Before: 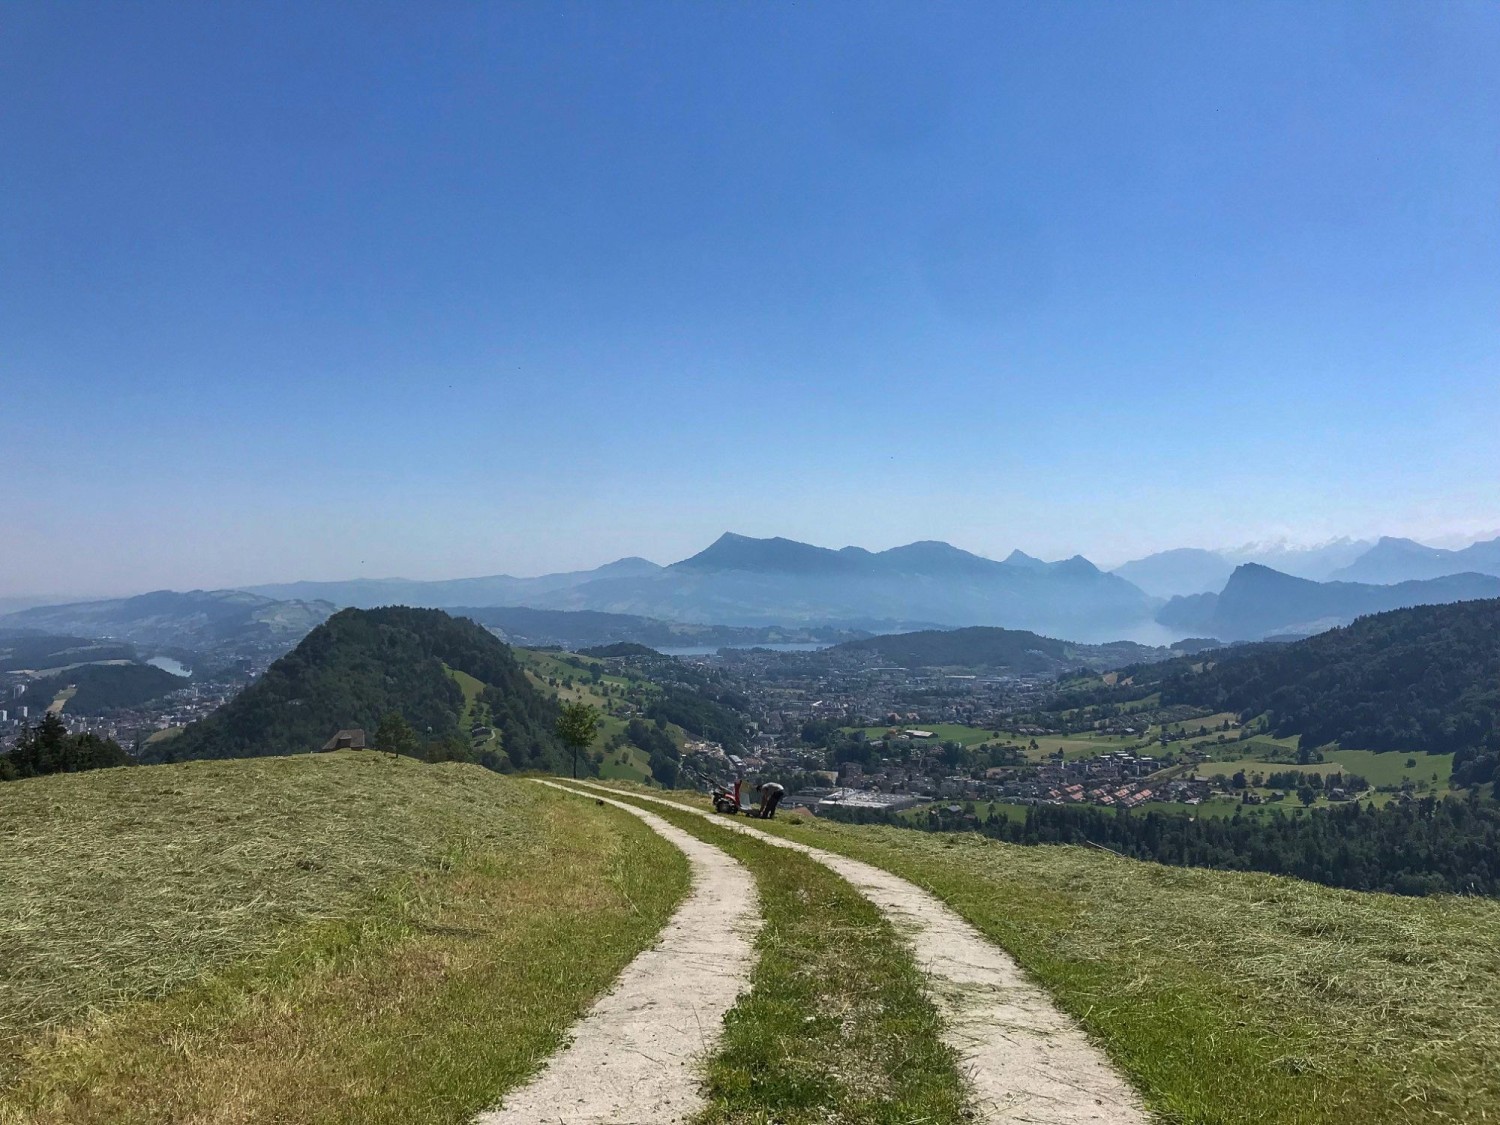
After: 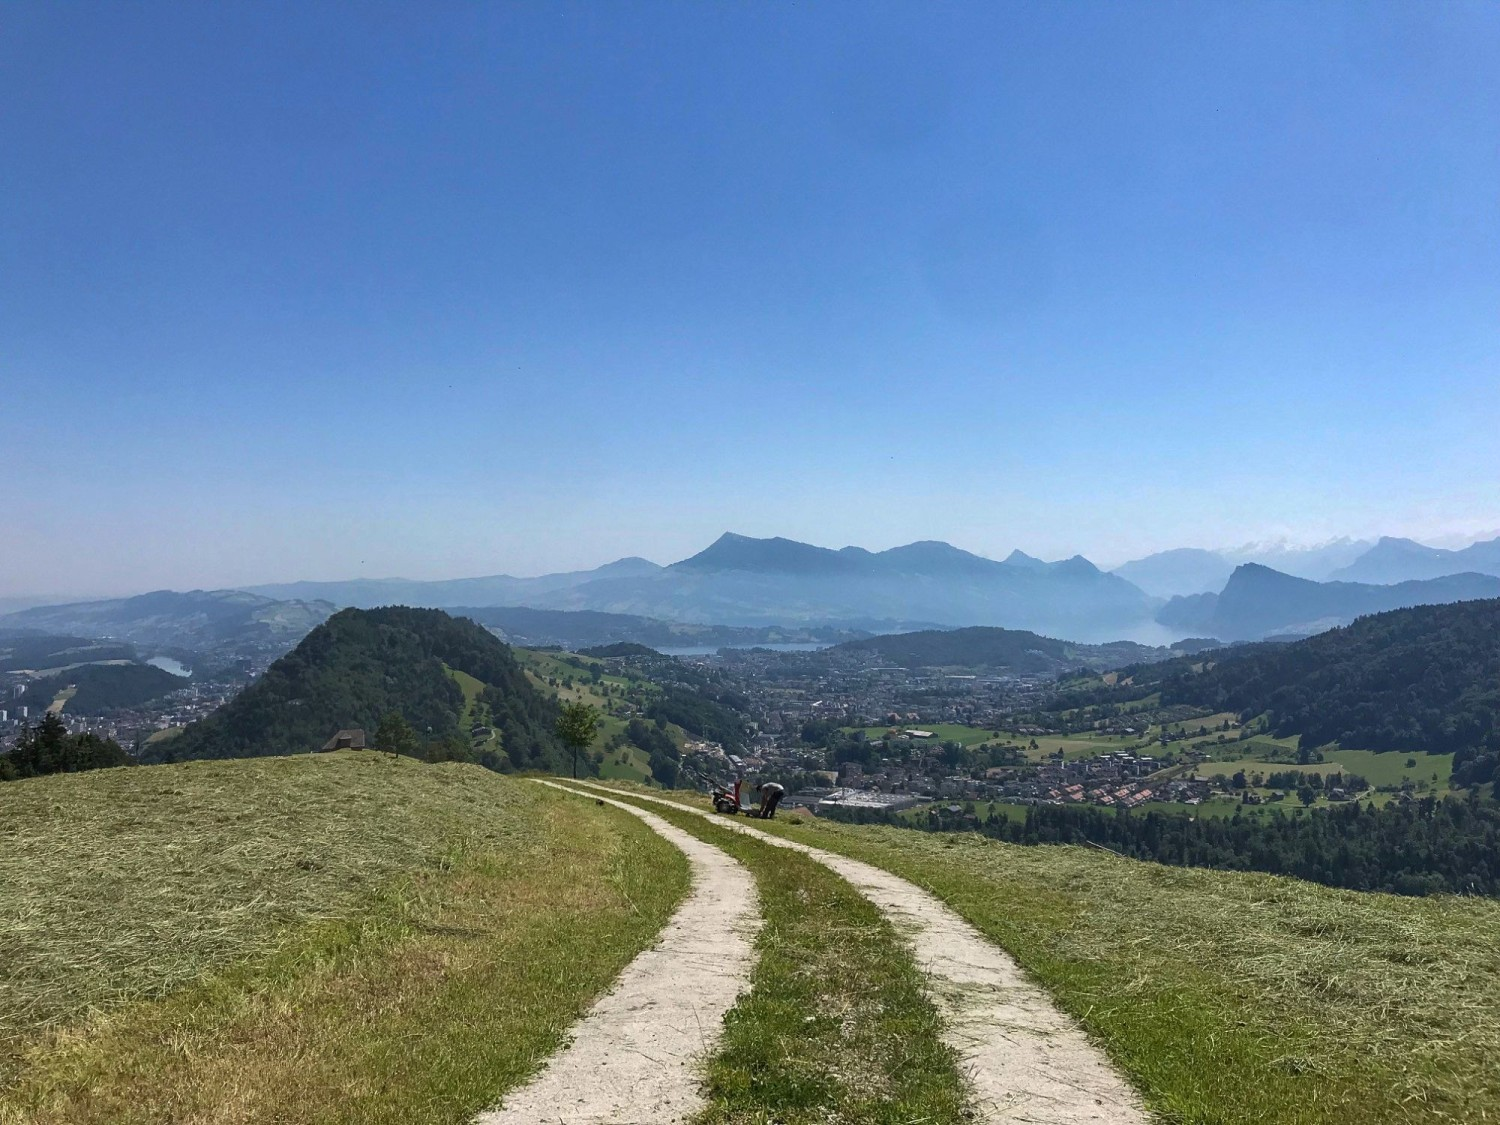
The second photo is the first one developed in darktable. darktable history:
shadows and highlights: shadows -8.84, white point adjustment 1.54, highlights 11.79, highlights color adjustment 73.24%
